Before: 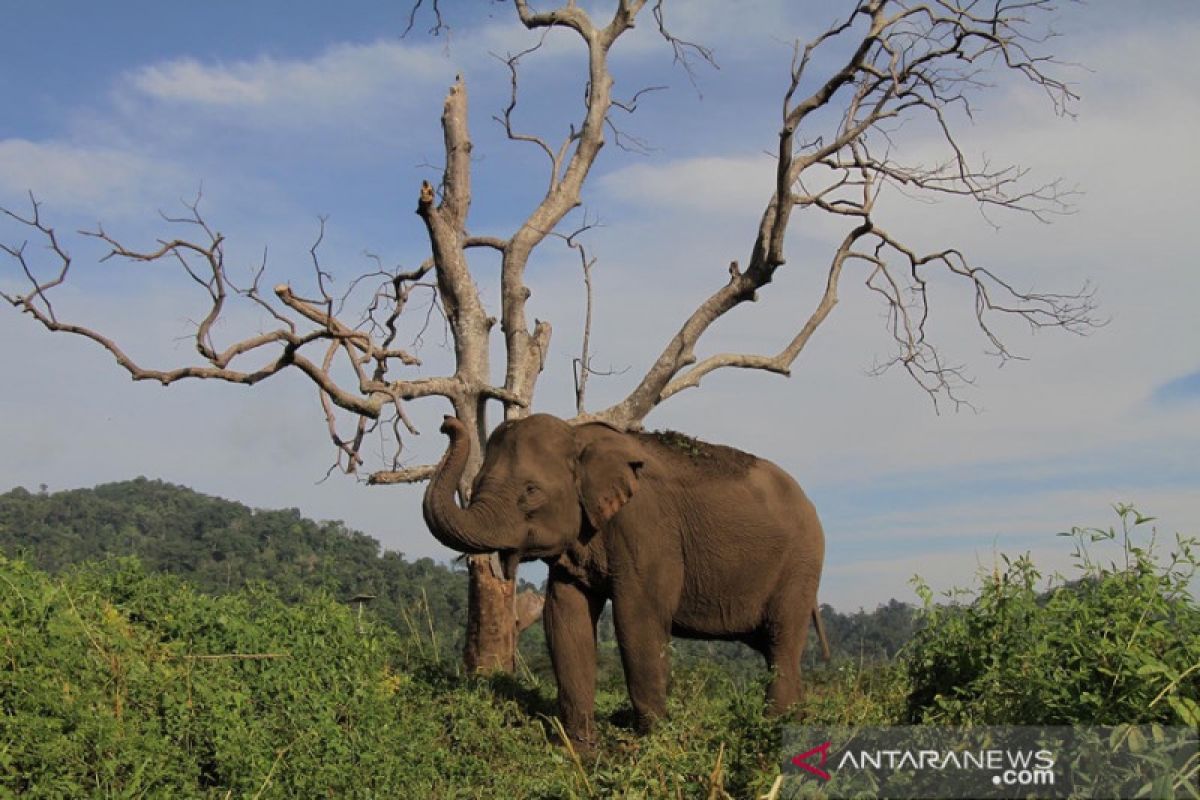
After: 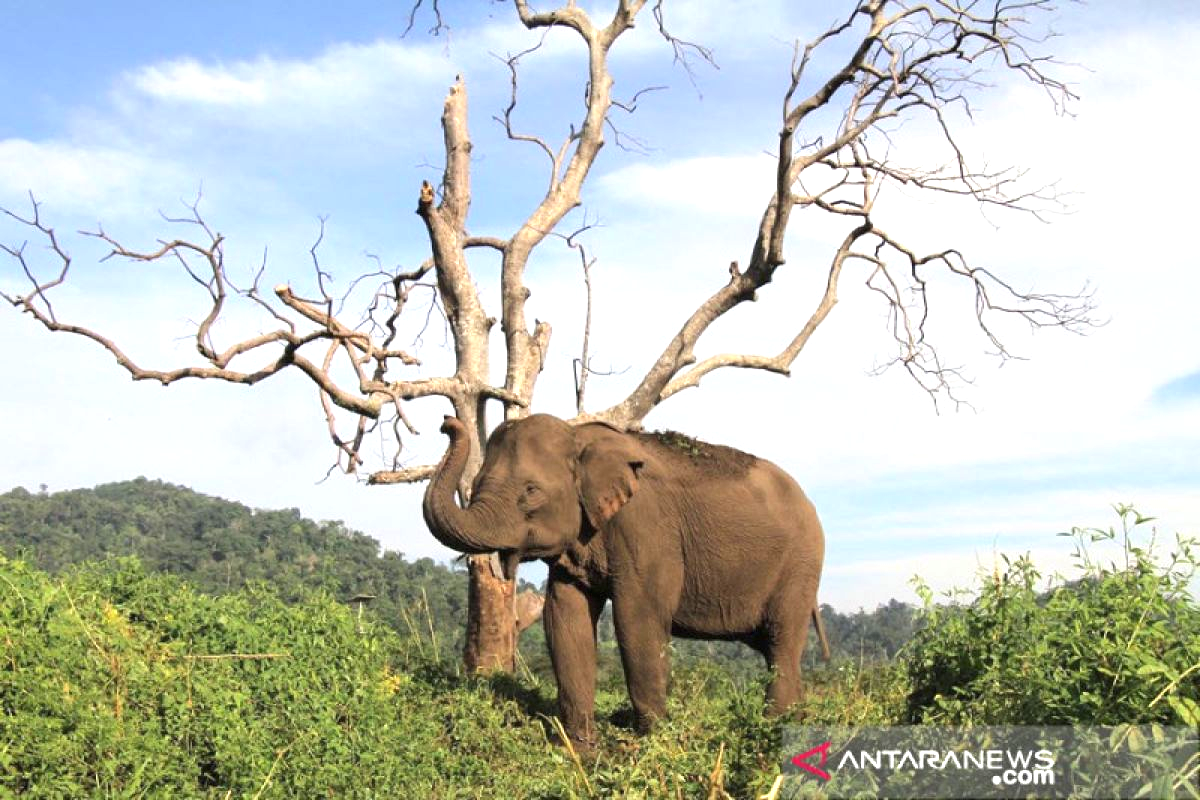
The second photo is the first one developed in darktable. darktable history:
exposure: black level correction 0, exposure 1.371 EV, compensate highlight preservation false
